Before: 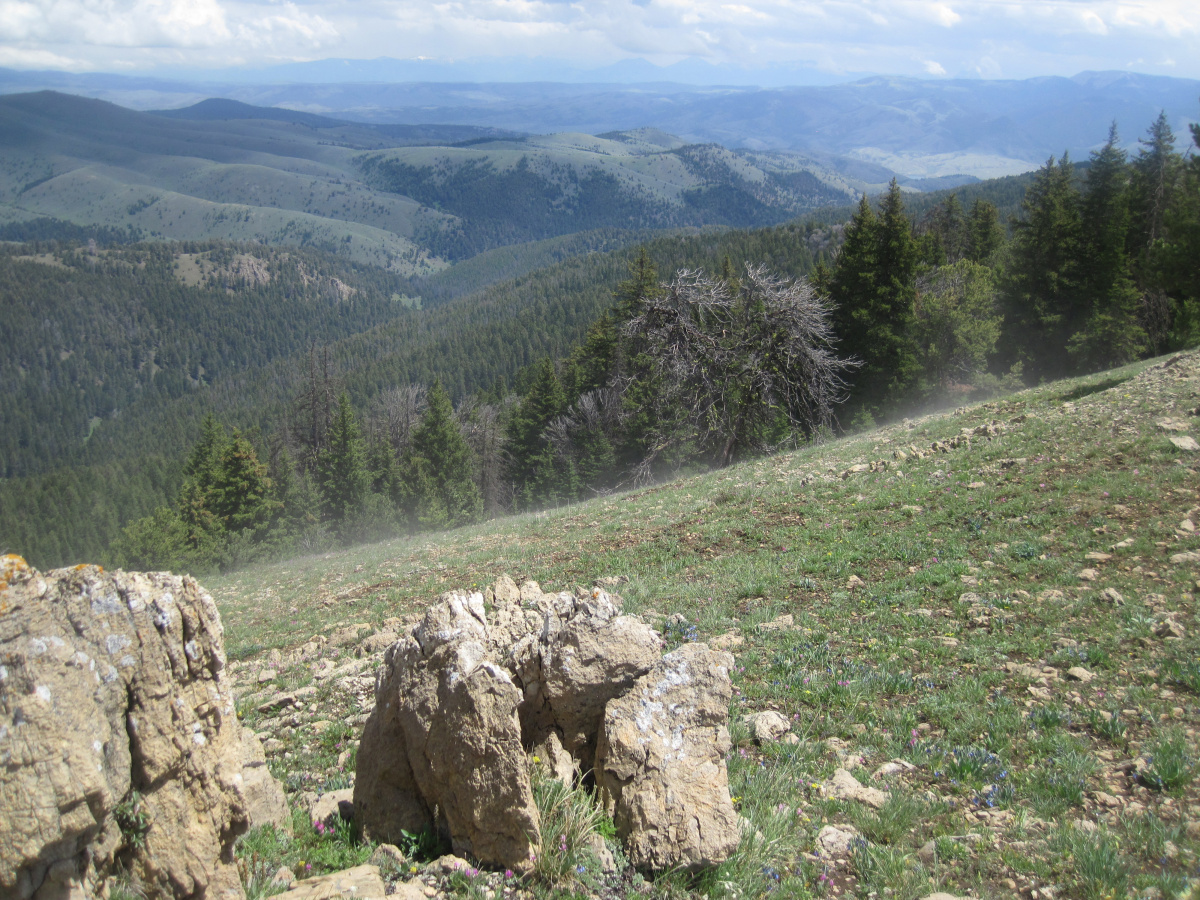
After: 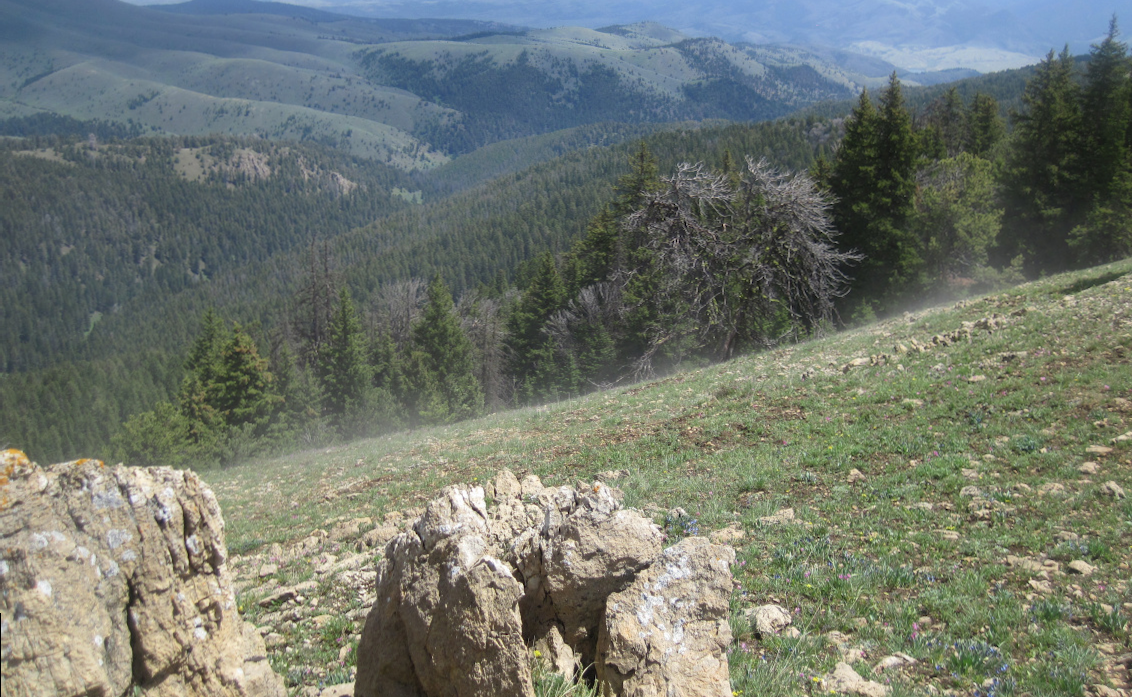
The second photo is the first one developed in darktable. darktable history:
crop and rotate: angle 0.08°, top 11.895%, right 5.764%, bottom 10.793%
